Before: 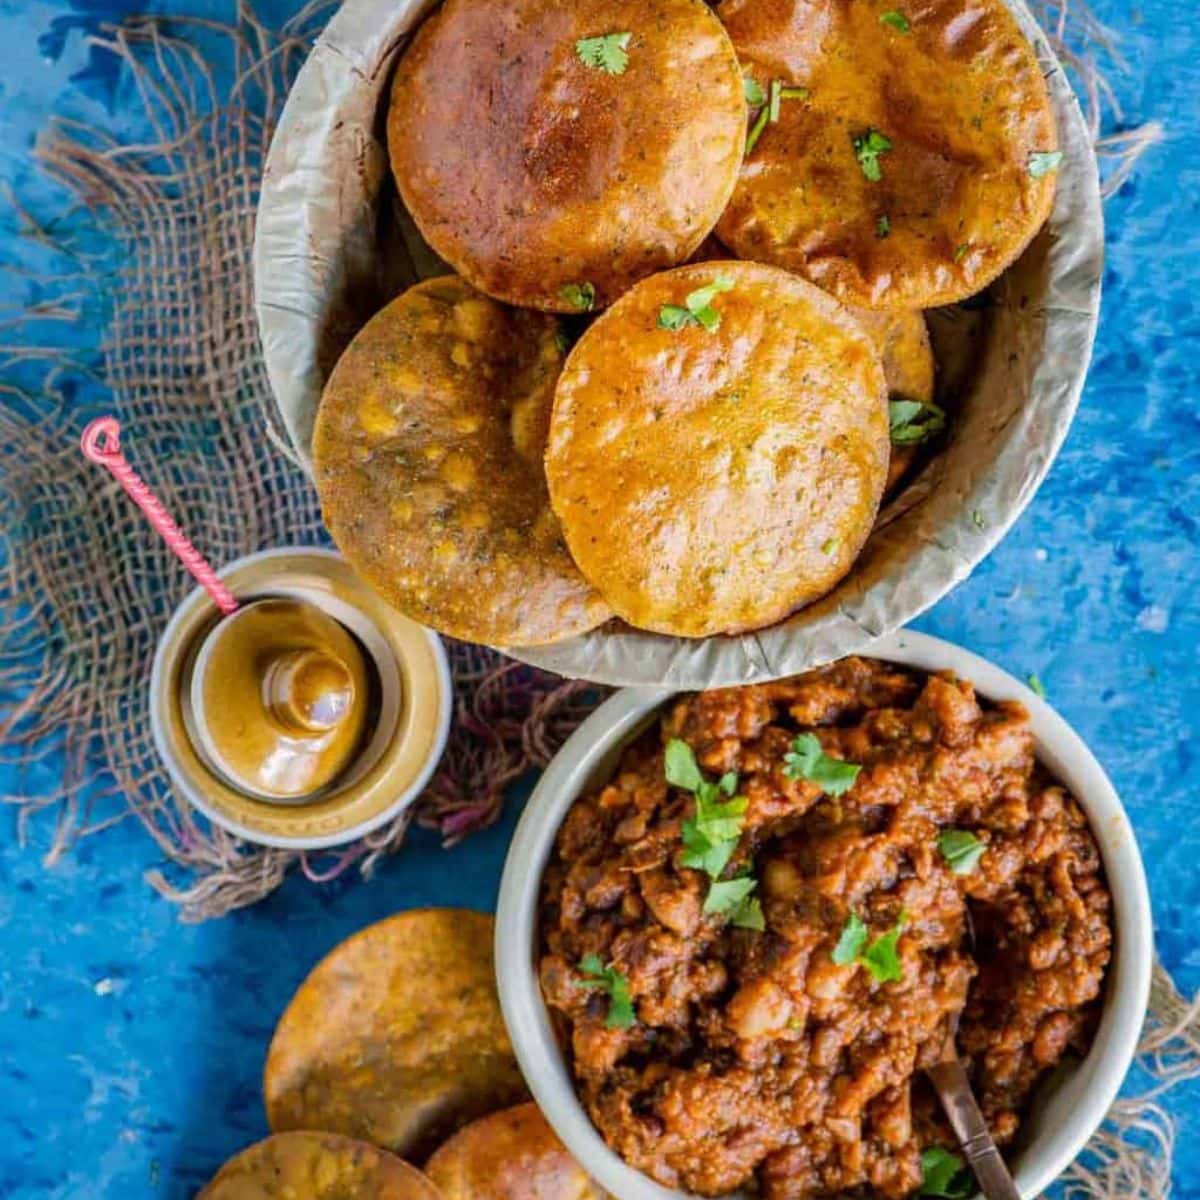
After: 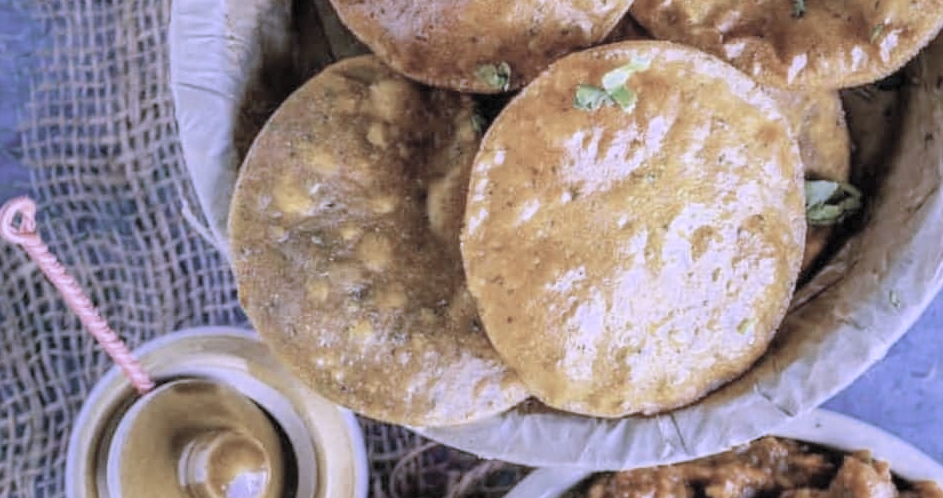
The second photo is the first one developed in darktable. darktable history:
color zones: curves: ch0 [(0, 0.5) (0.125, 0.4) (0.25, 0.5) (0.375, 0.4) (0.5, 0.4) (0.625, 0.35) (0.75, 0.35) (0.875, 0.5)]; ch1 [(0, 0.35) (0.125, 0.45) (0.25, 0.35) (0.375, 0.35) (0.5, 0.35) (0.625, 0.35) (0.75, 0.45) (0.875, 0.35)]; ch2 [(0, 0.6) (0.125, 0.5) (0.25, 0.5) (0.375, 0.6) (0.5, 0.6) (0.625, 0.5) (0.75, 0.5) (0.875, 0.5)]
white balance: red 0.98, blue 1.61
contrast brightness saturation: brightness 0.18, saturation -0.5
crop: left 7.036%, top 18.398%, right 14.379%, bottom 40.043%
